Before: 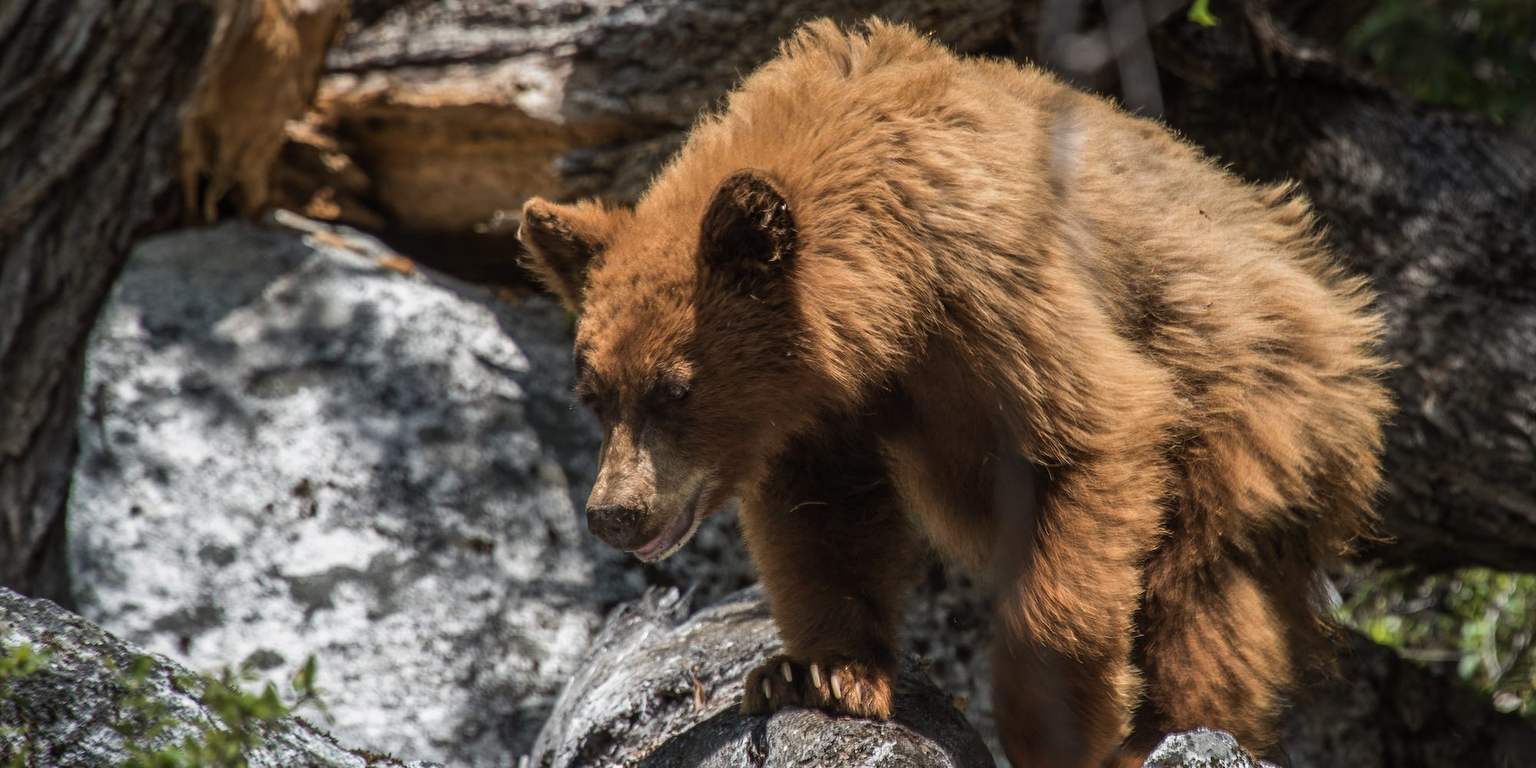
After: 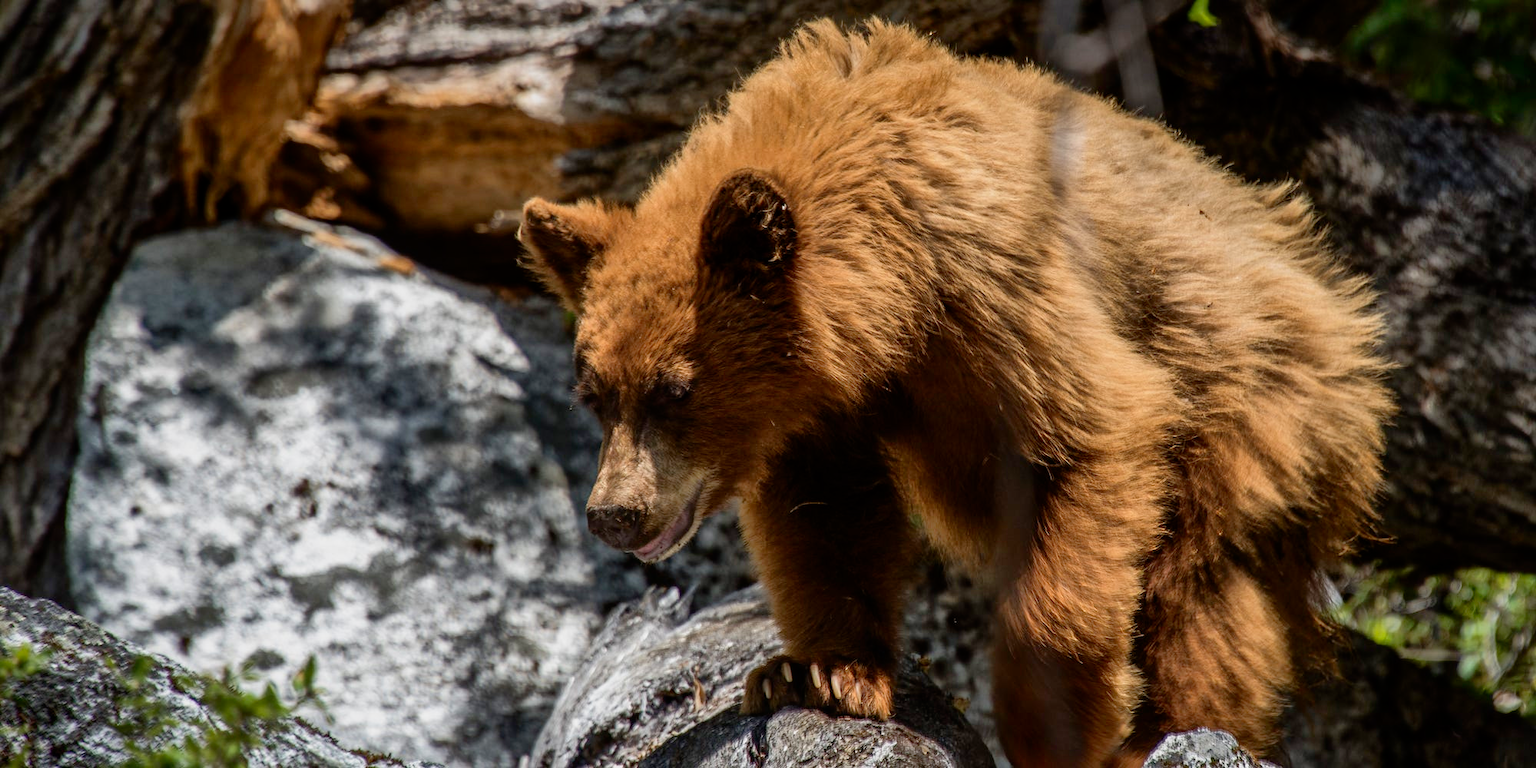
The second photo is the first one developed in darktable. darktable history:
filmic rgb: black relative exposure -12.84 EV, white relative exposure 2.81 EV, target black luminance 0%, hardness 8.61, latitude 70.99%, contrast 1.136, shadows ↔ highlights balance -0.588%, preserve chrominance no, color science v5 (2021), contrast in shadows safe, contrast in highlights safe
contrast brightness saturation: contrast 0.15, brightness -0.009, saturation 0.097
shadows and highlights: highlights color adjustment 46%
